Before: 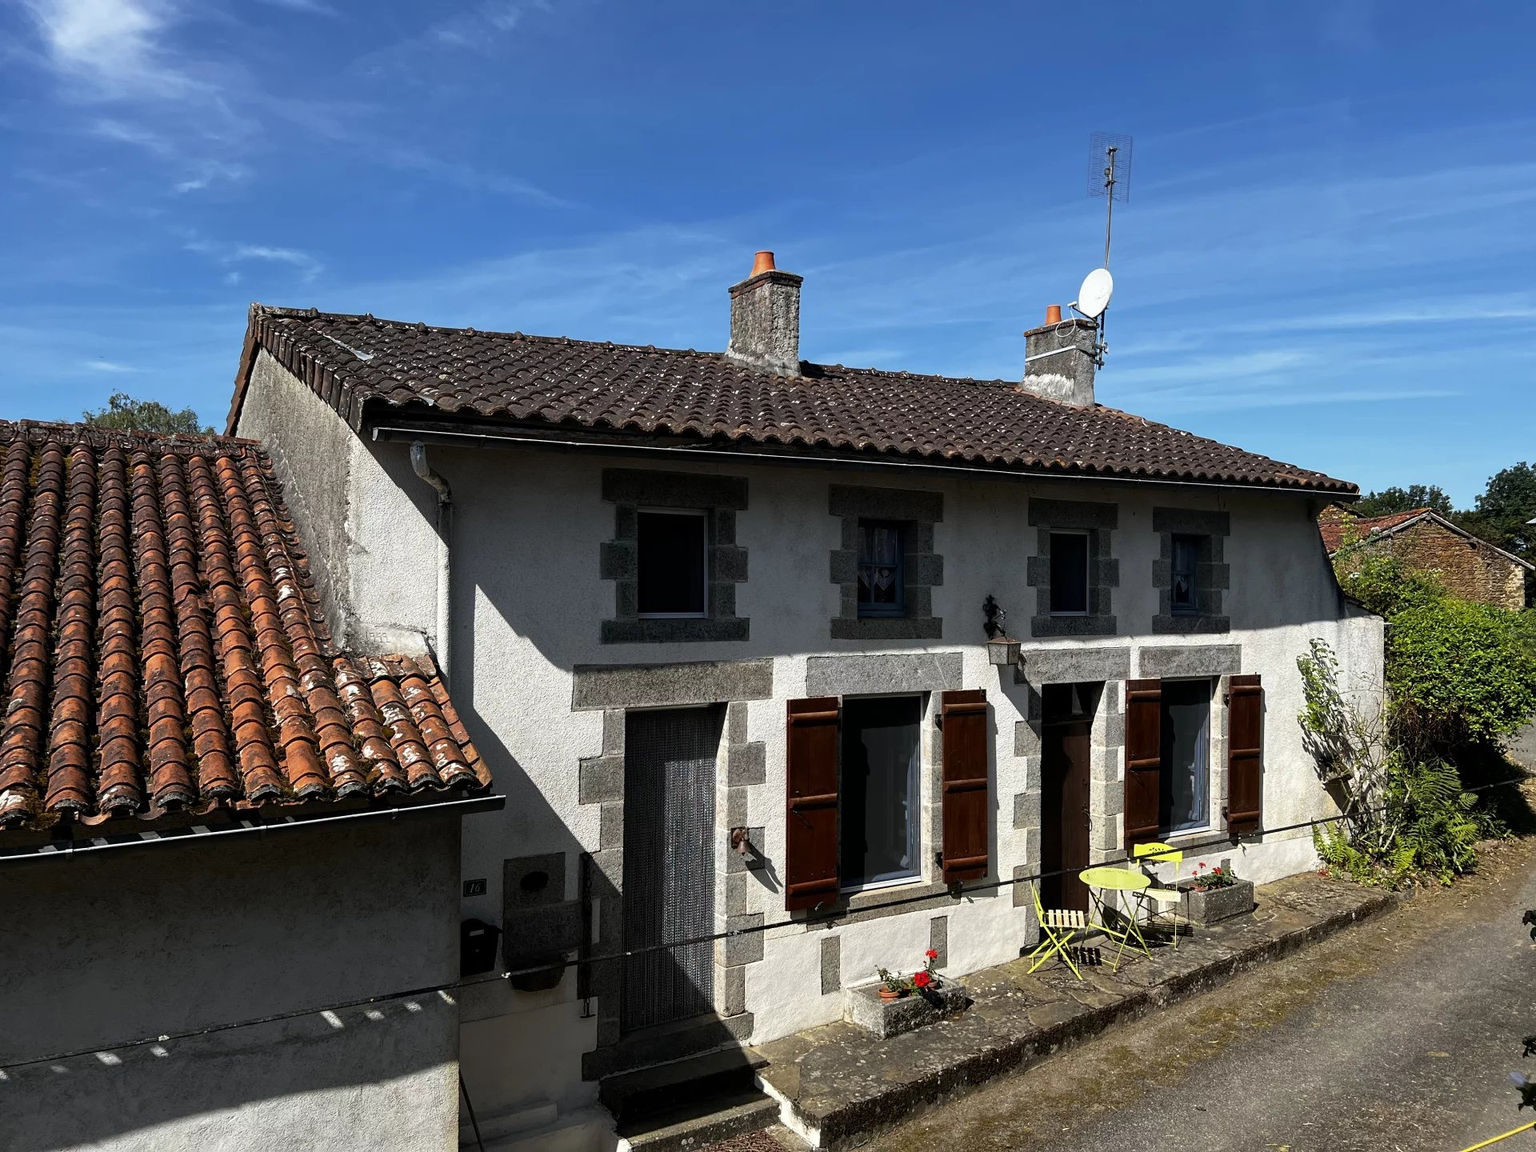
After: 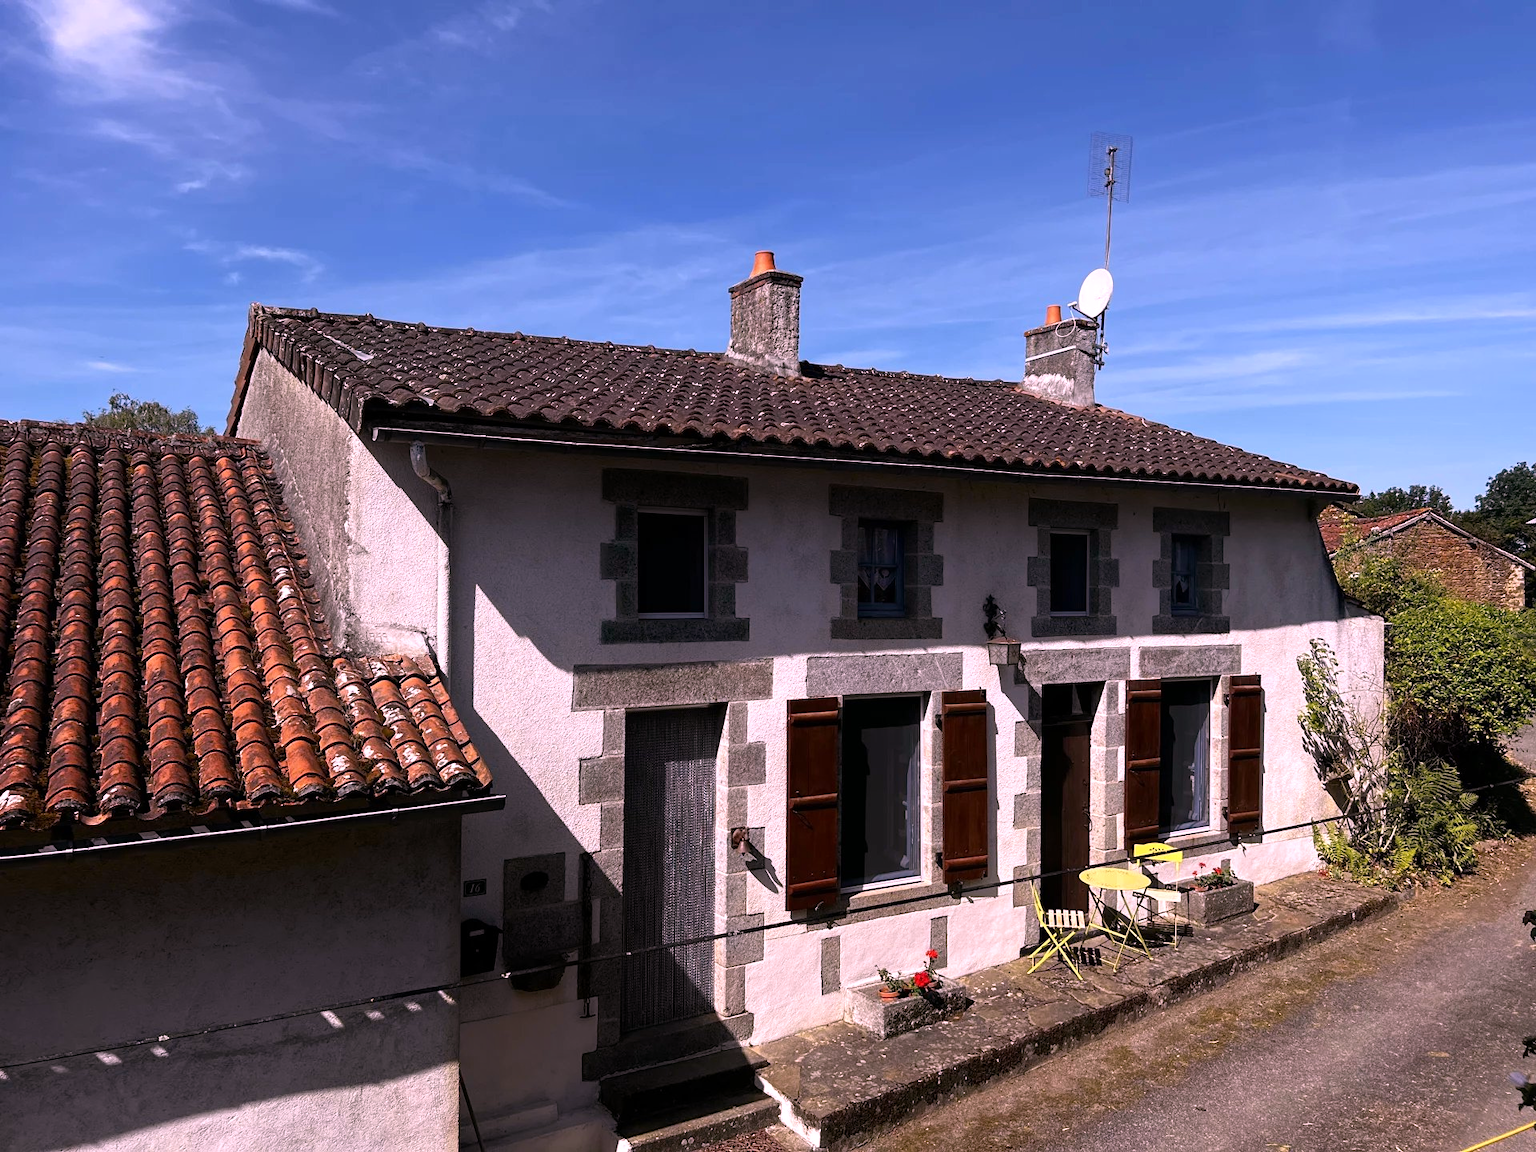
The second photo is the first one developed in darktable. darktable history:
shadows and highlights: shadows -40.15, highlights 62.88, soften with gaussian
white balance: red 1.188, blue 1.11
tone equalizer: on, module defaults
